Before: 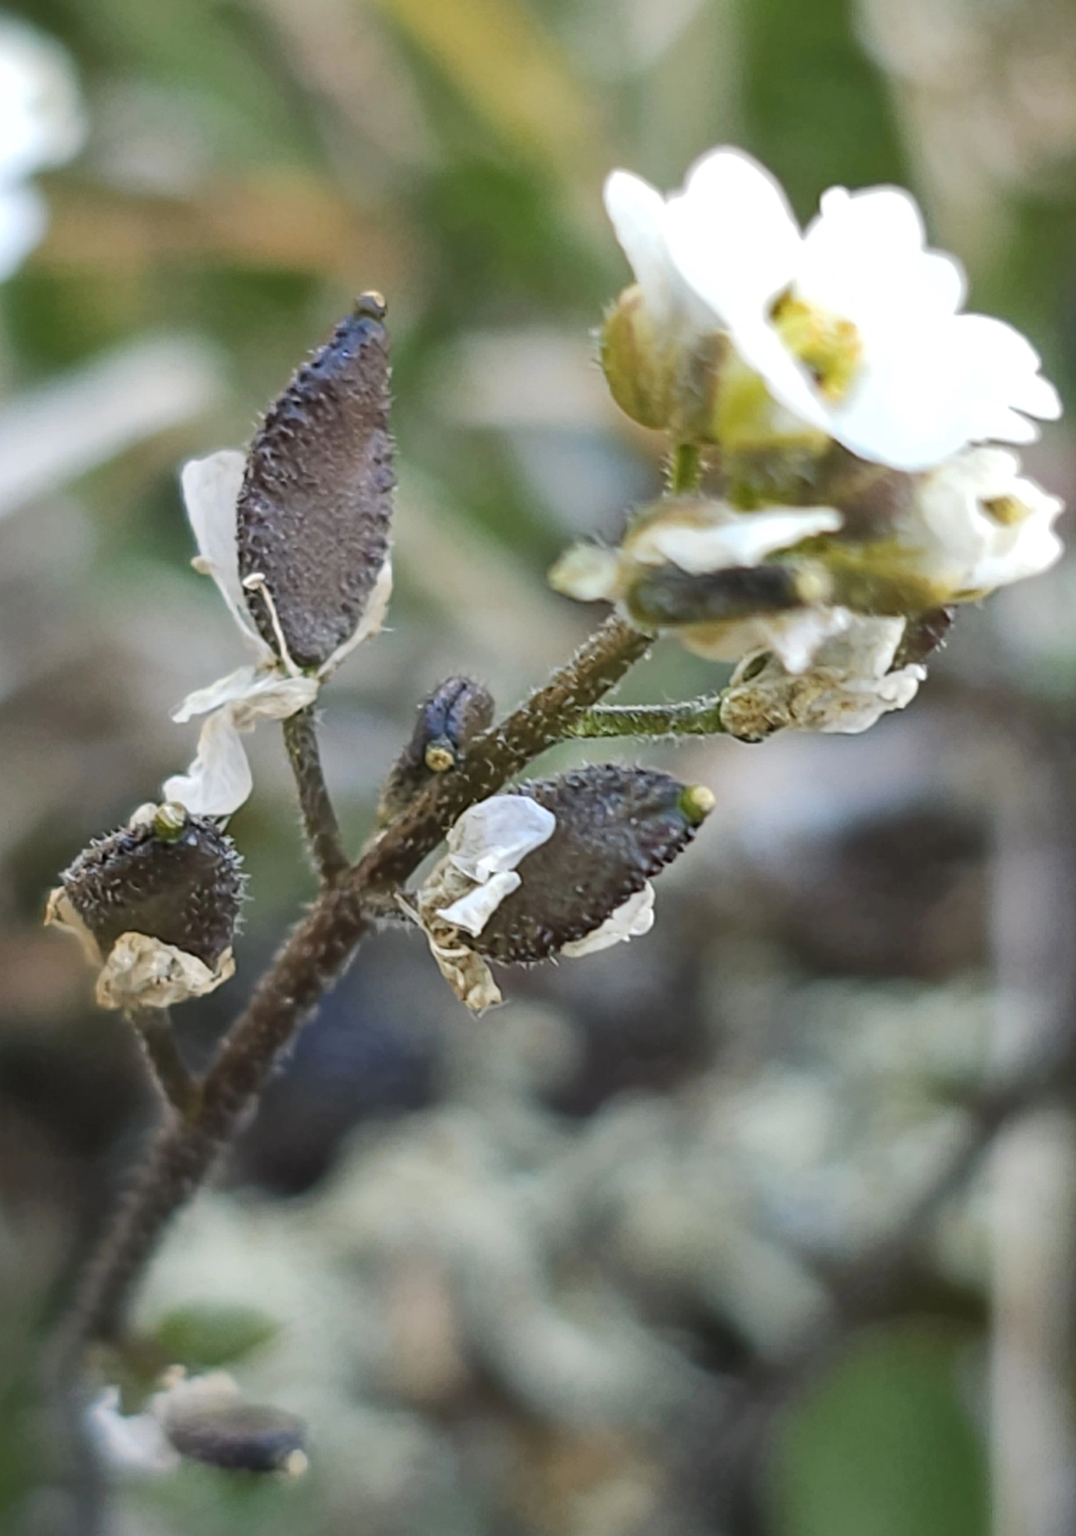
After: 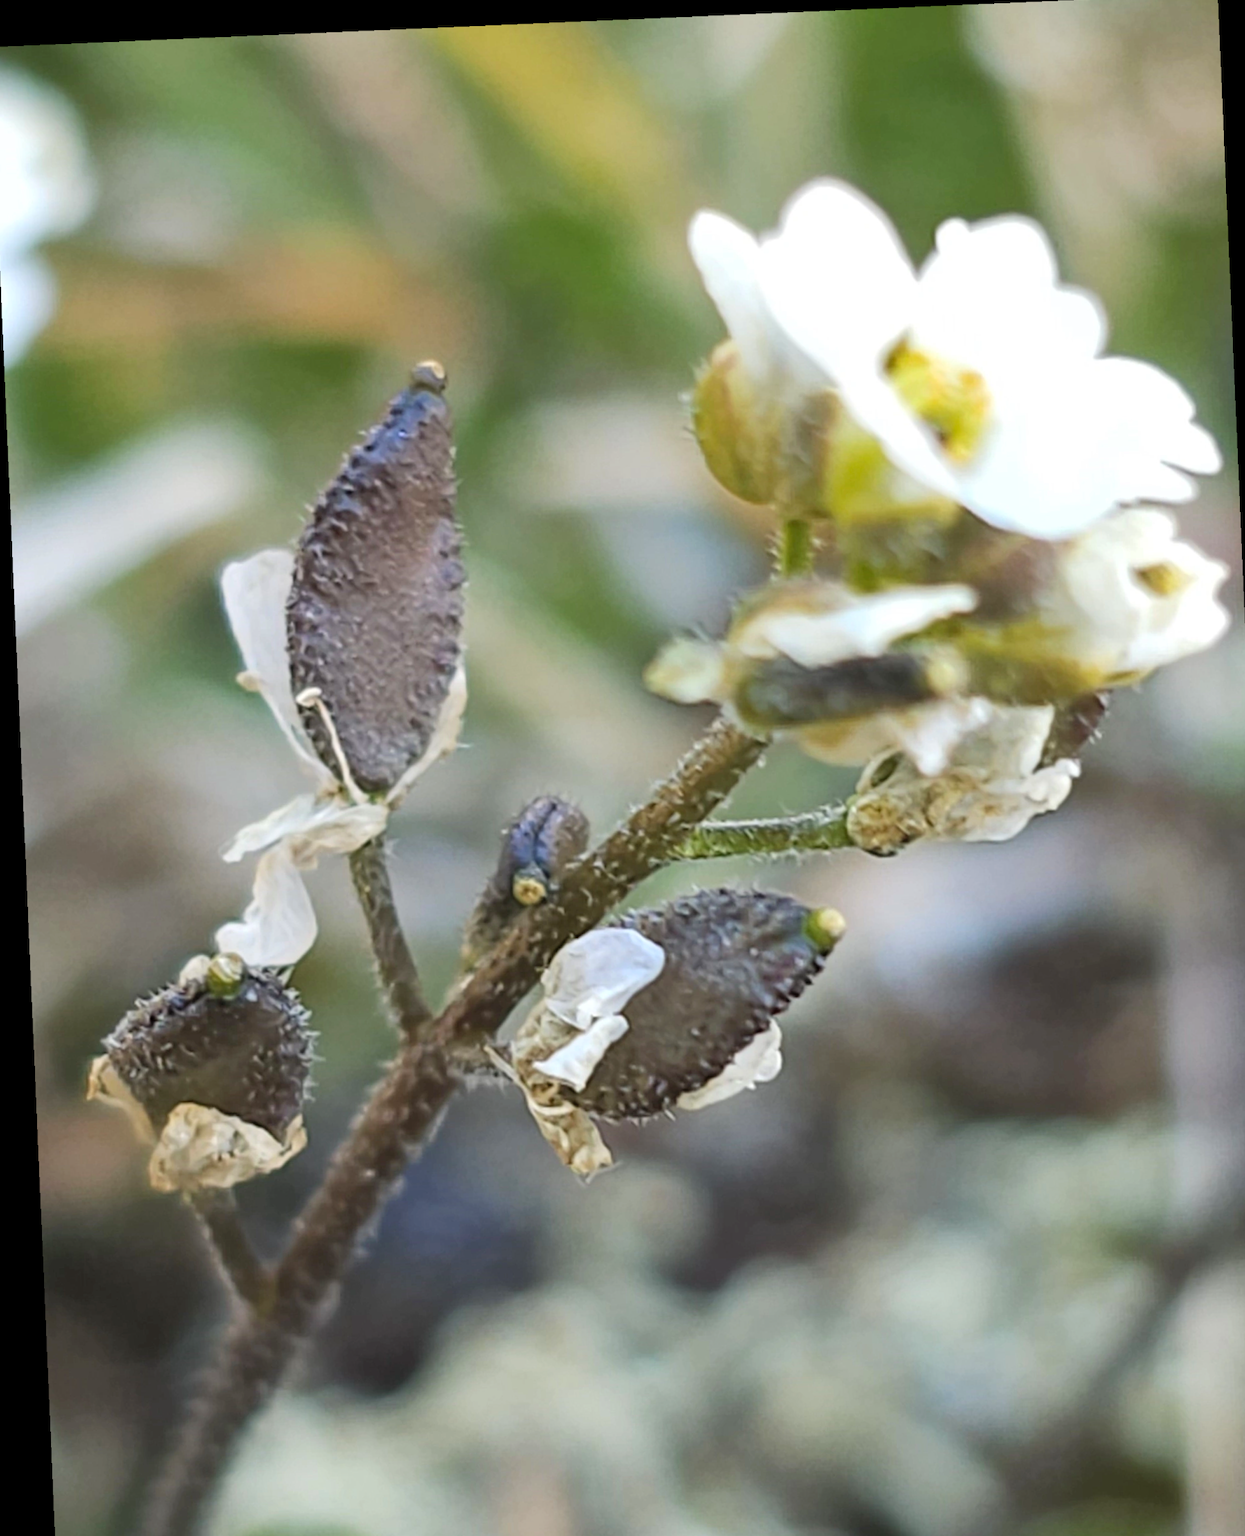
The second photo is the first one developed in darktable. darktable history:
crop and rotate: angle 0.2°, left 0.275%, right 3.127%, bottom 14.18%
contrast brightness saturation: brightness 0.09, saturation 0.19
rotate and perspective: rotation -2.29°, automatic cropping off
